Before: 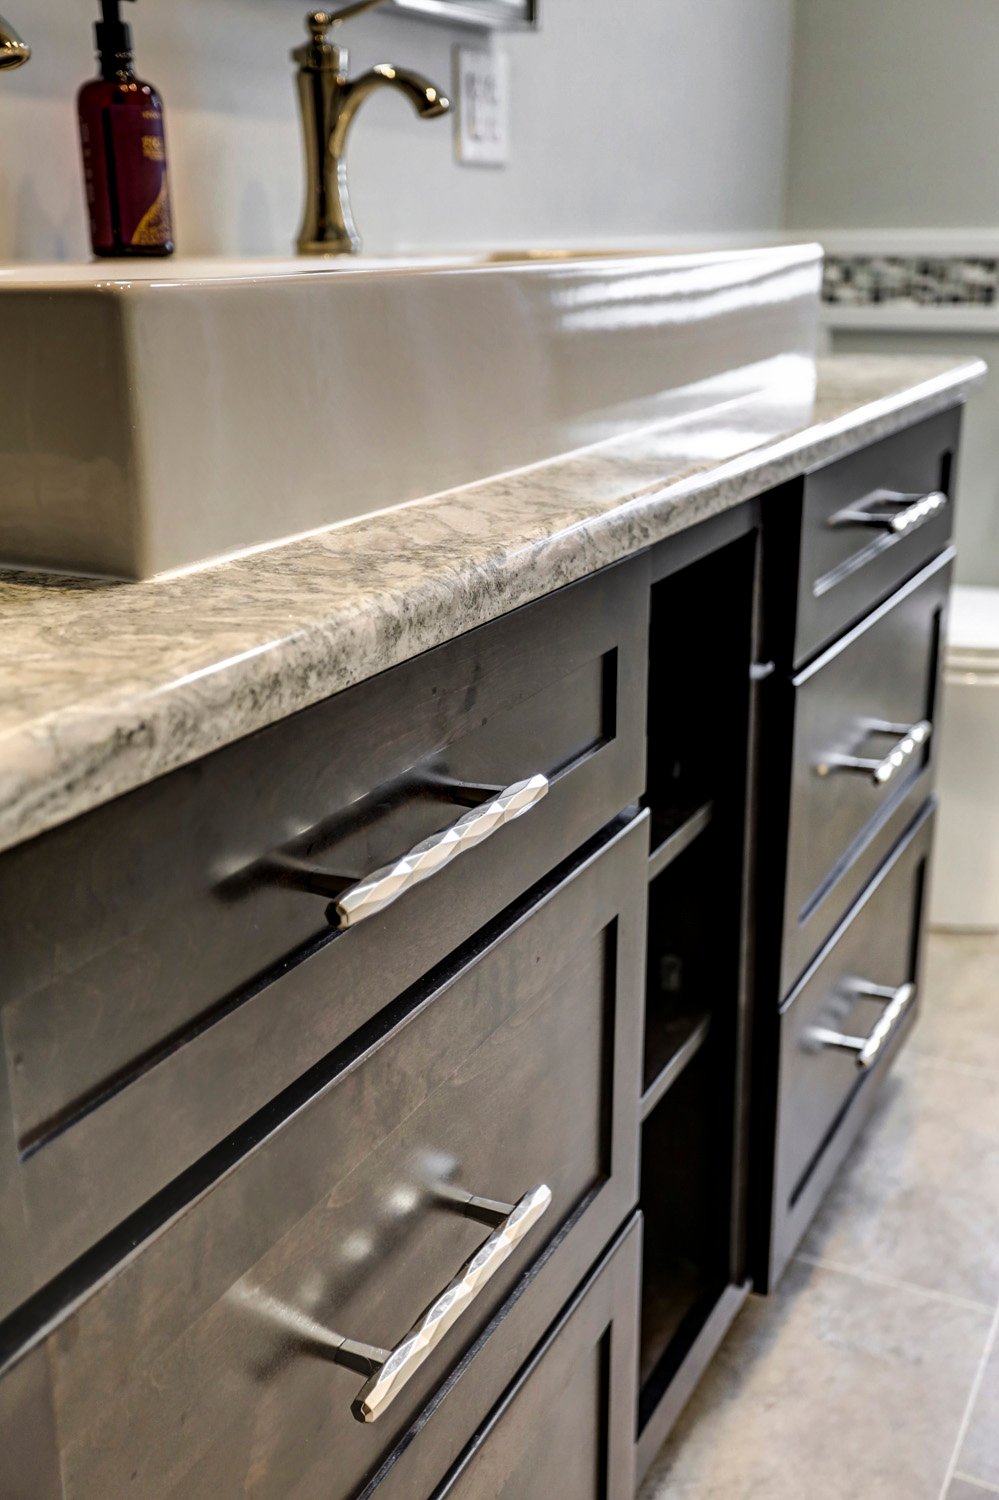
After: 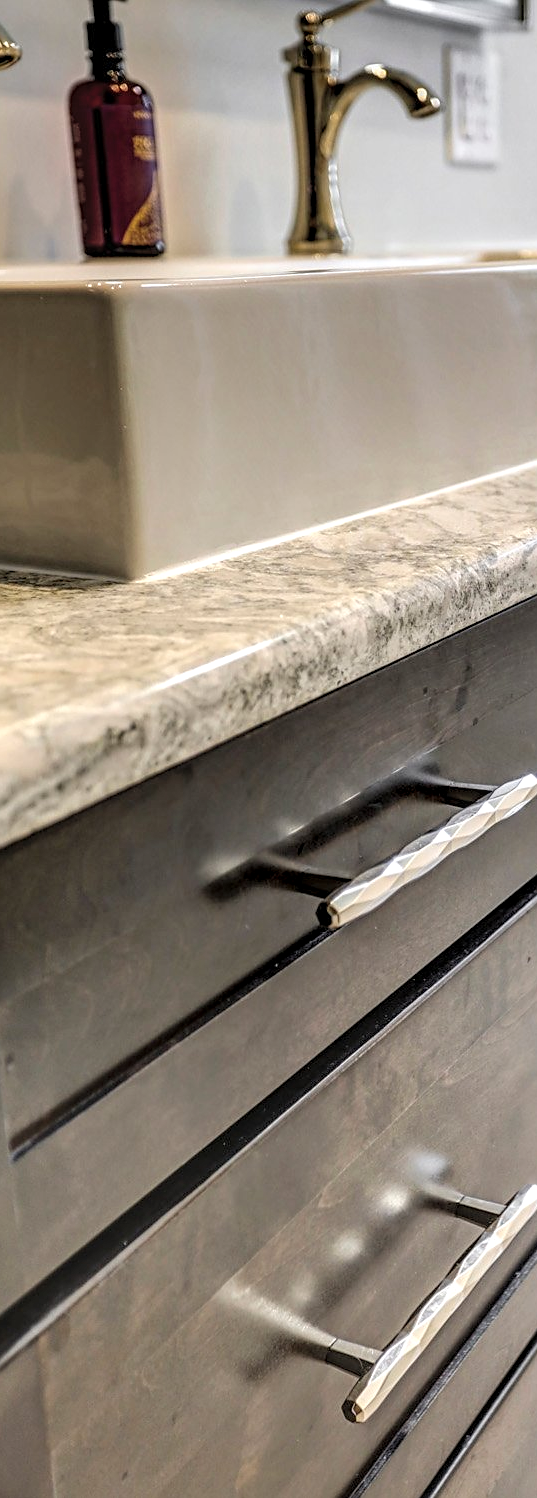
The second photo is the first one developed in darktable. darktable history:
sharpen: radius 1.899, amount 0.416, threshold 1.314
crop: left 0.979%, right 45.245%, bottom 0.082%
local contrast: detail 130%
contrast brightness saturation: brightness 0.148
